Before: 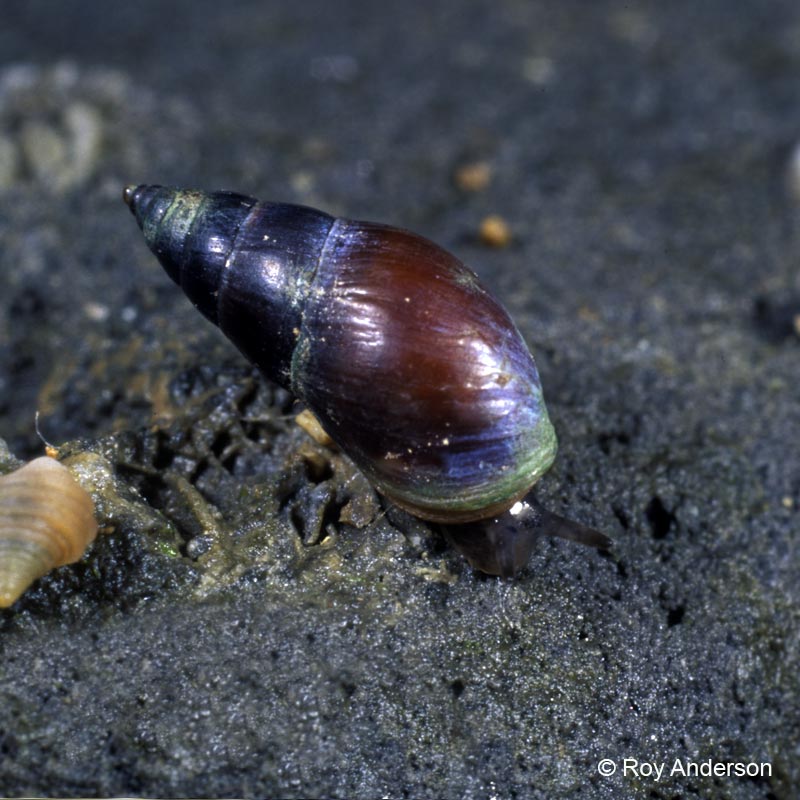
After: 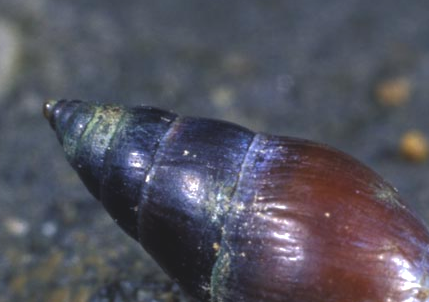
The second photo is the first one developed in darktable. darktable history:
exposure: black level correction -0.008, exposure 0.067 EV, compensate highlight preservation false
crop: left 10.121%, top 10.631%, right 36.218%, bottom 51.526%
shadows and highlights: on, module defaults
